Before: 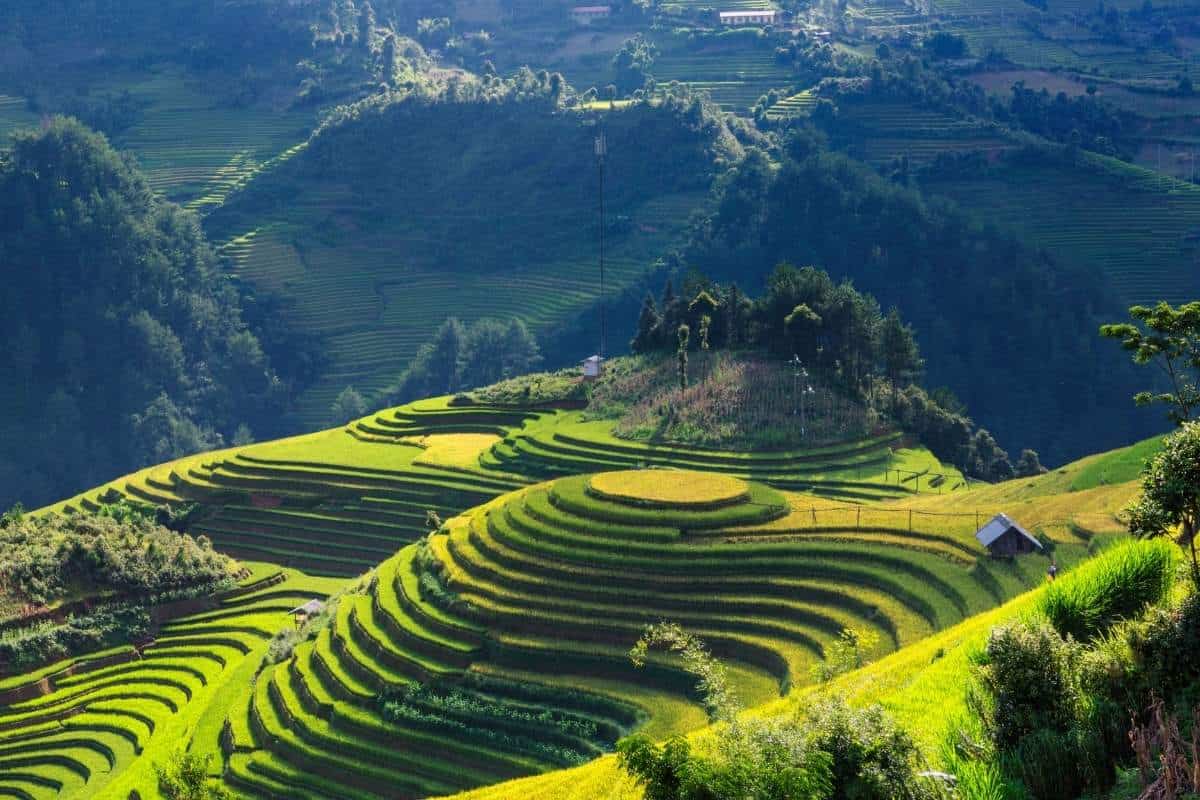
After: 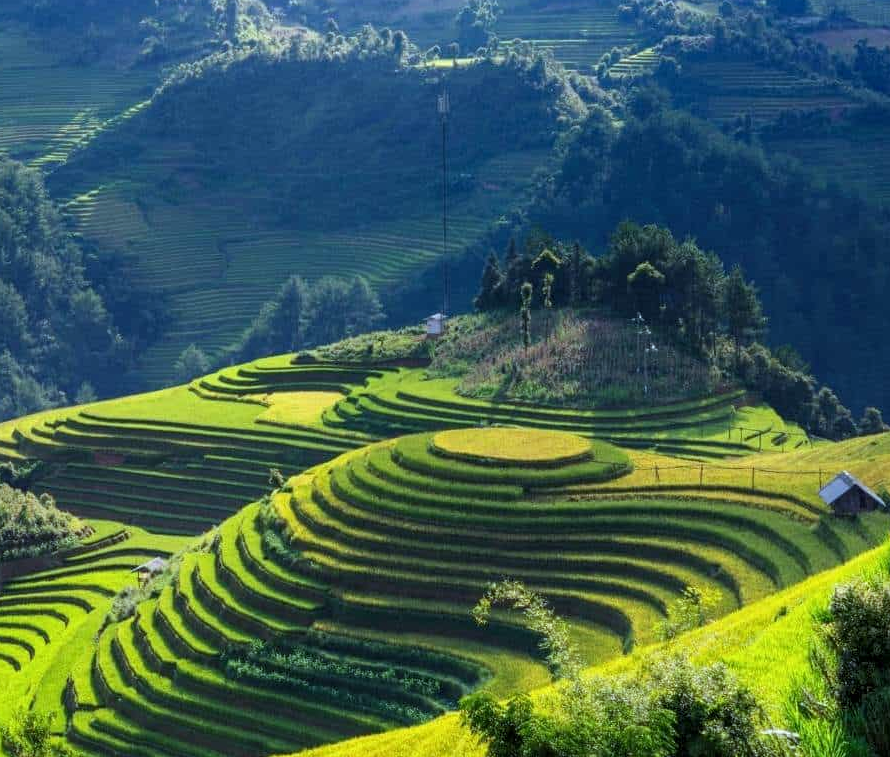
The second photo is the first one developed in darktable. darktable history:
local contrast: highlights 100%, shadows 100%, detail 120%, midtone range 0.2
crop and rotate: left 13.15%, top 5.251%, right 12.609%
white balance: red 0.925, blue 1.046
